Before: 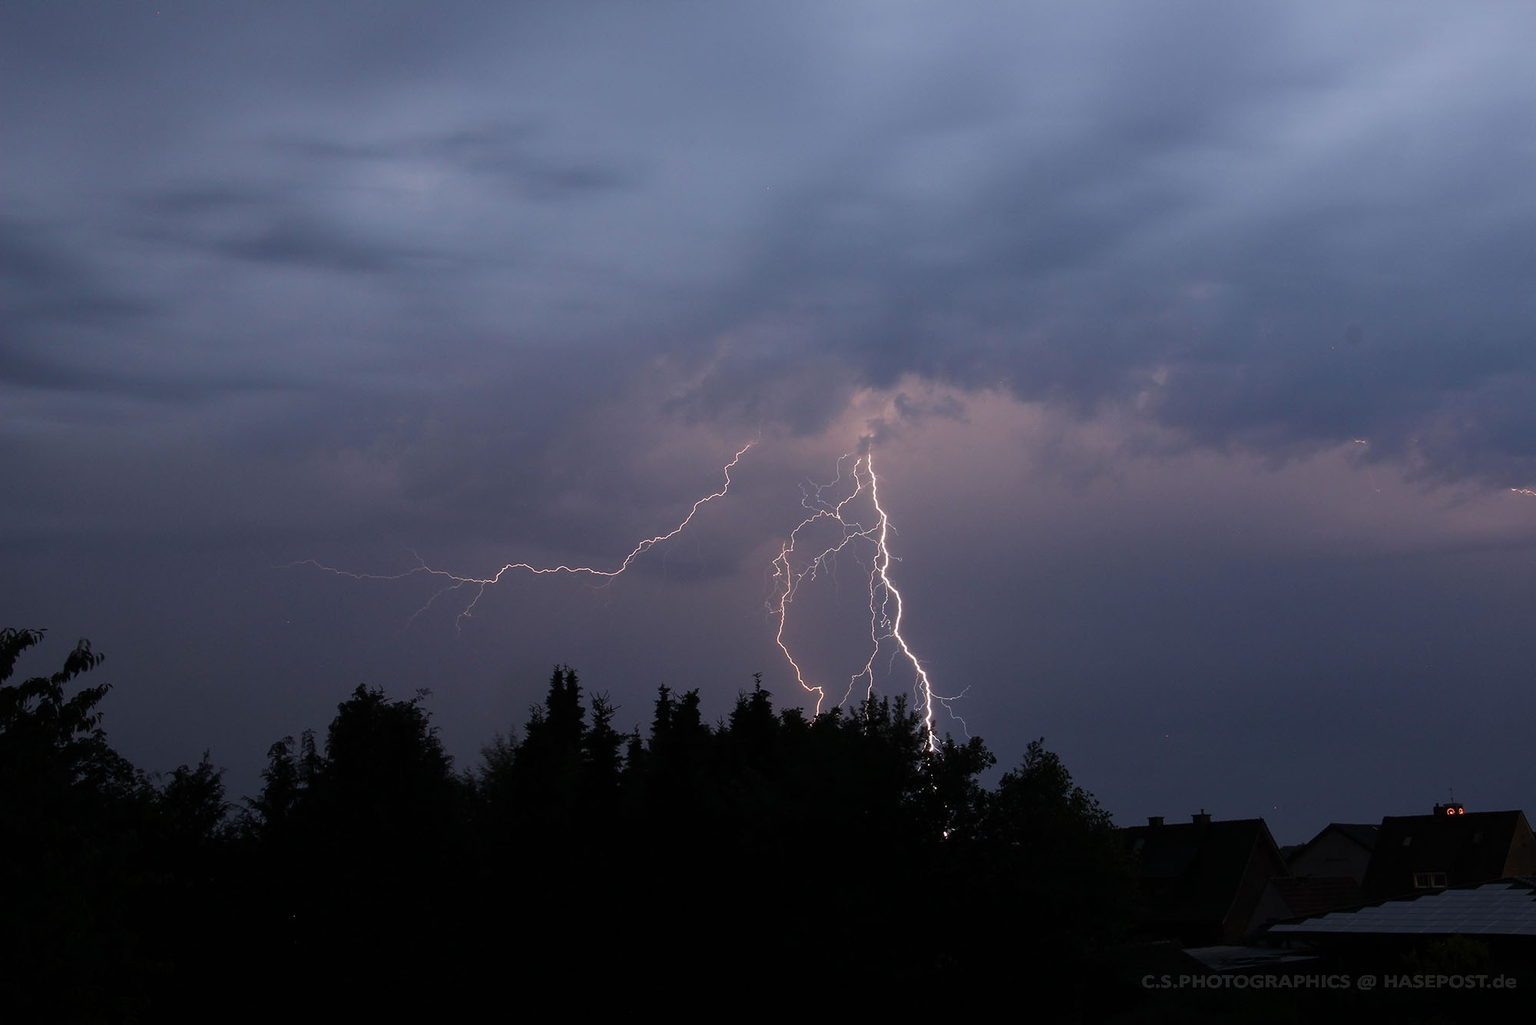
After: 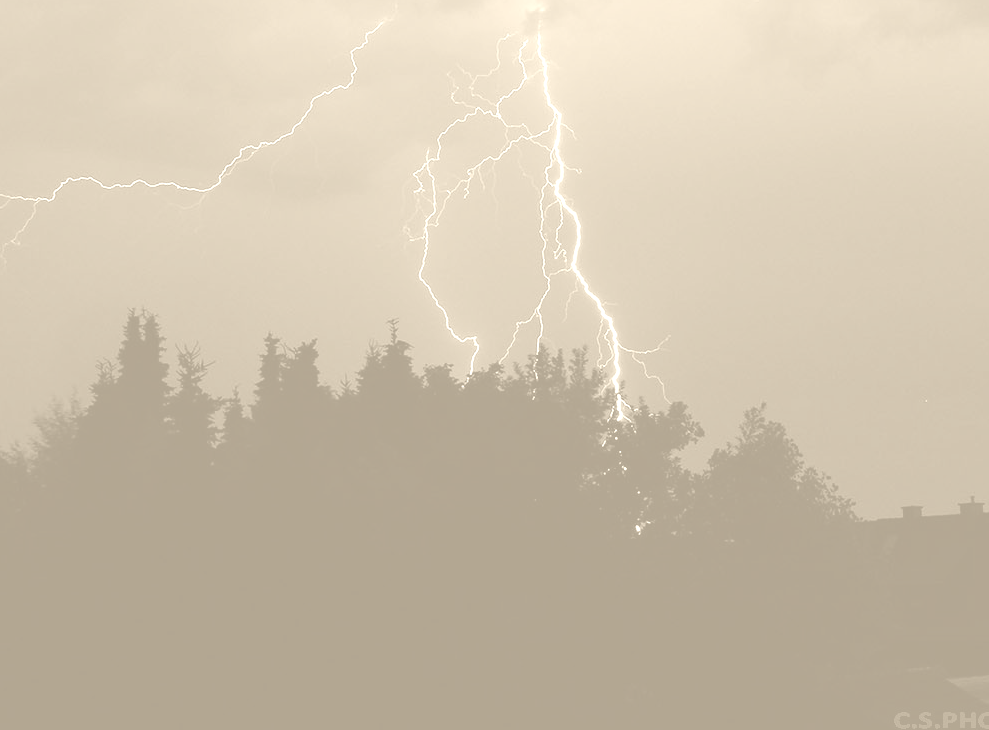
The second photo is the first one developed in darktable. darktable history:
crop: left 29.672%, top 41.786%, right 20.851%, bottom 3.487%
colorize: hue 36°, saturation 71%, lightness 80.79%
